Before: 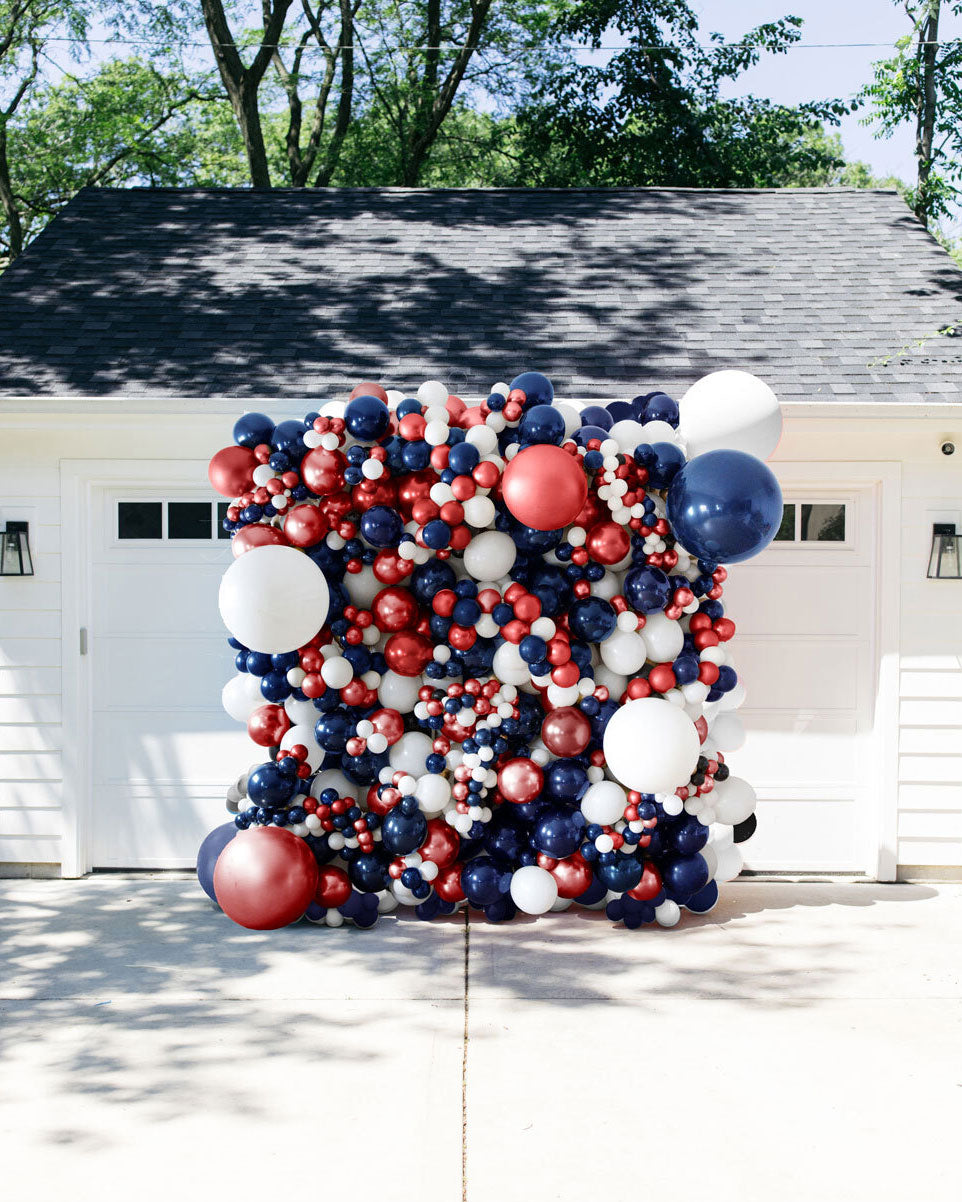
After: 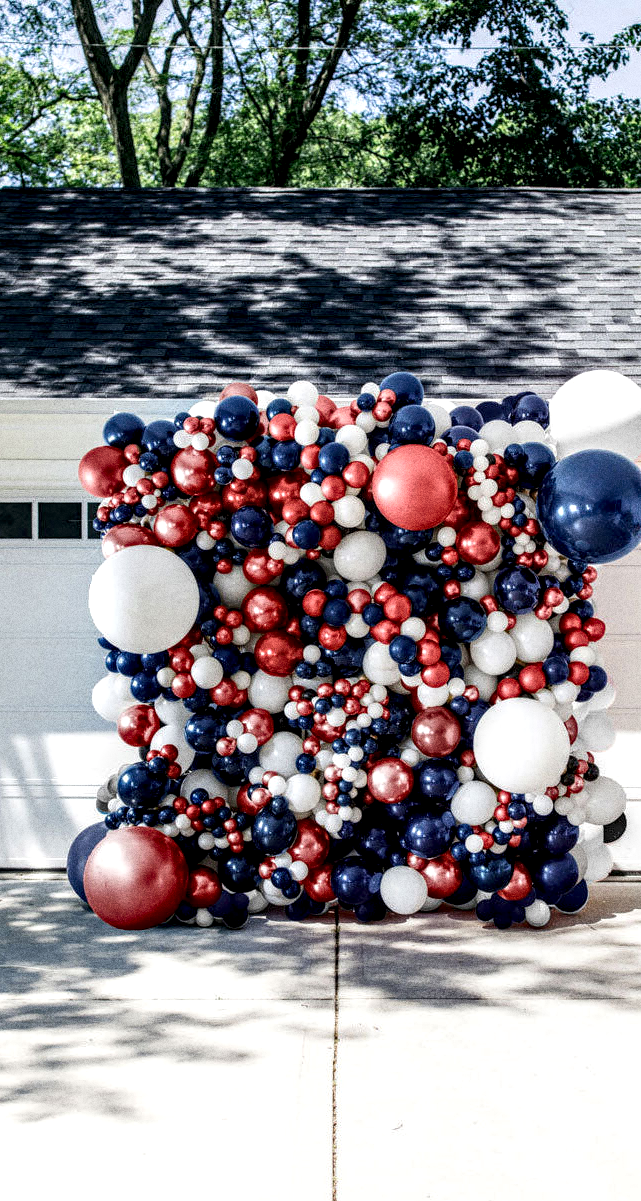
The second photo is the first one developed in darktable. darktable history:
local contrast: highlights 19%, detail 186%
grain: coarseness 0.09 ISO, strength 40%
crop and rotate: left 13.537%, right 19.796%
